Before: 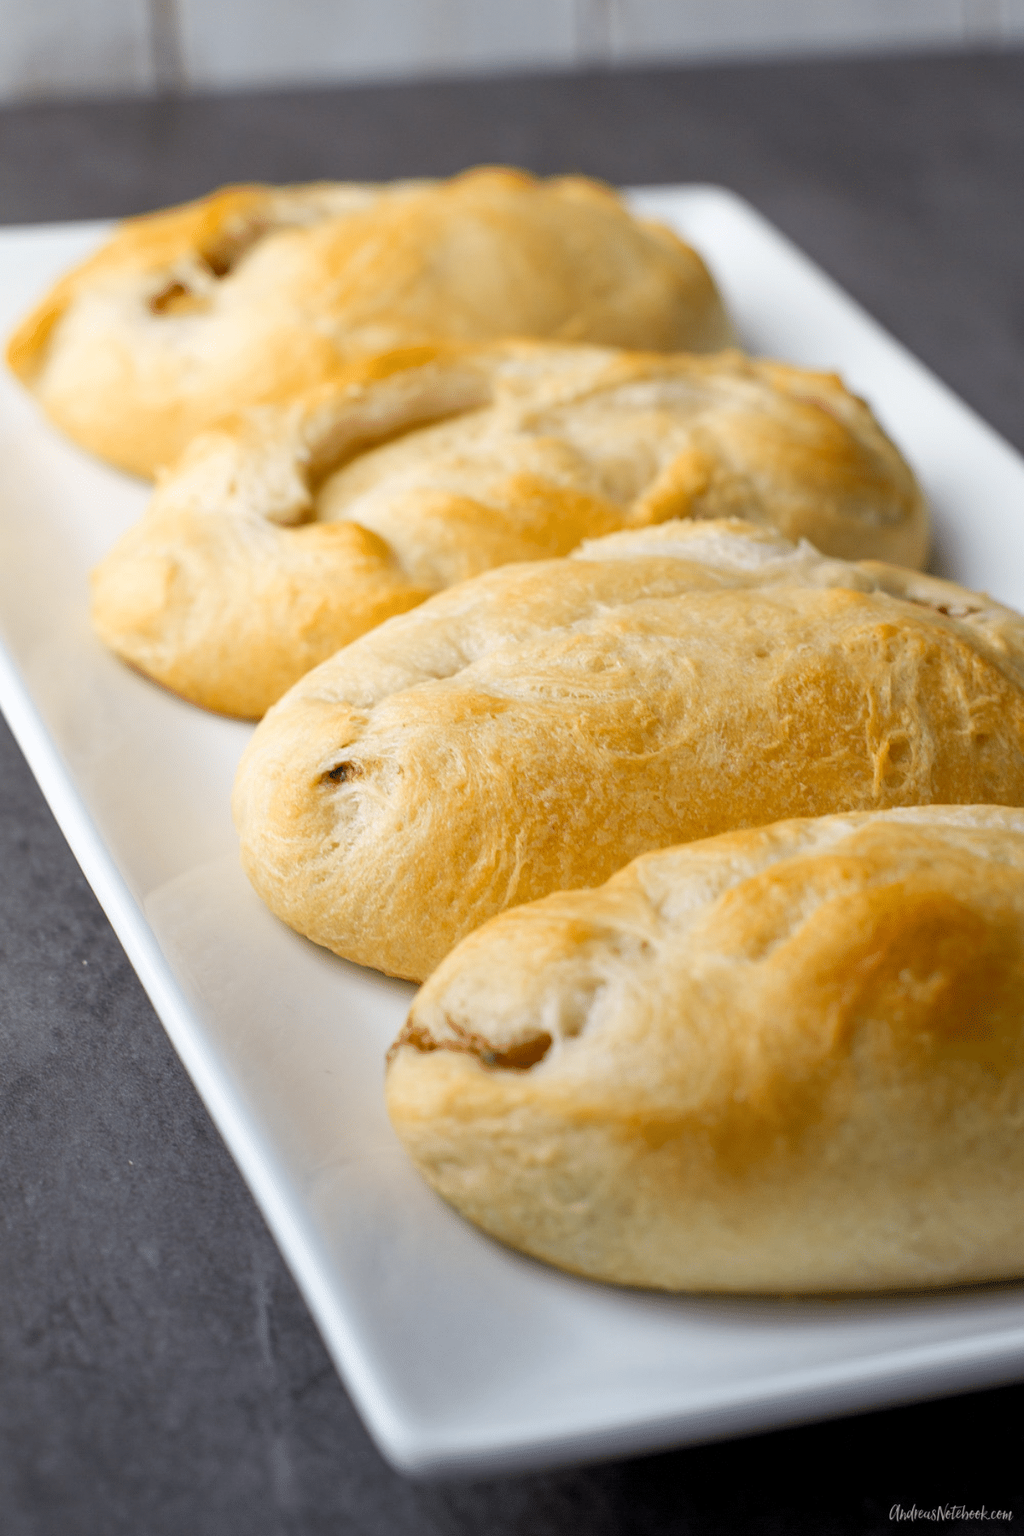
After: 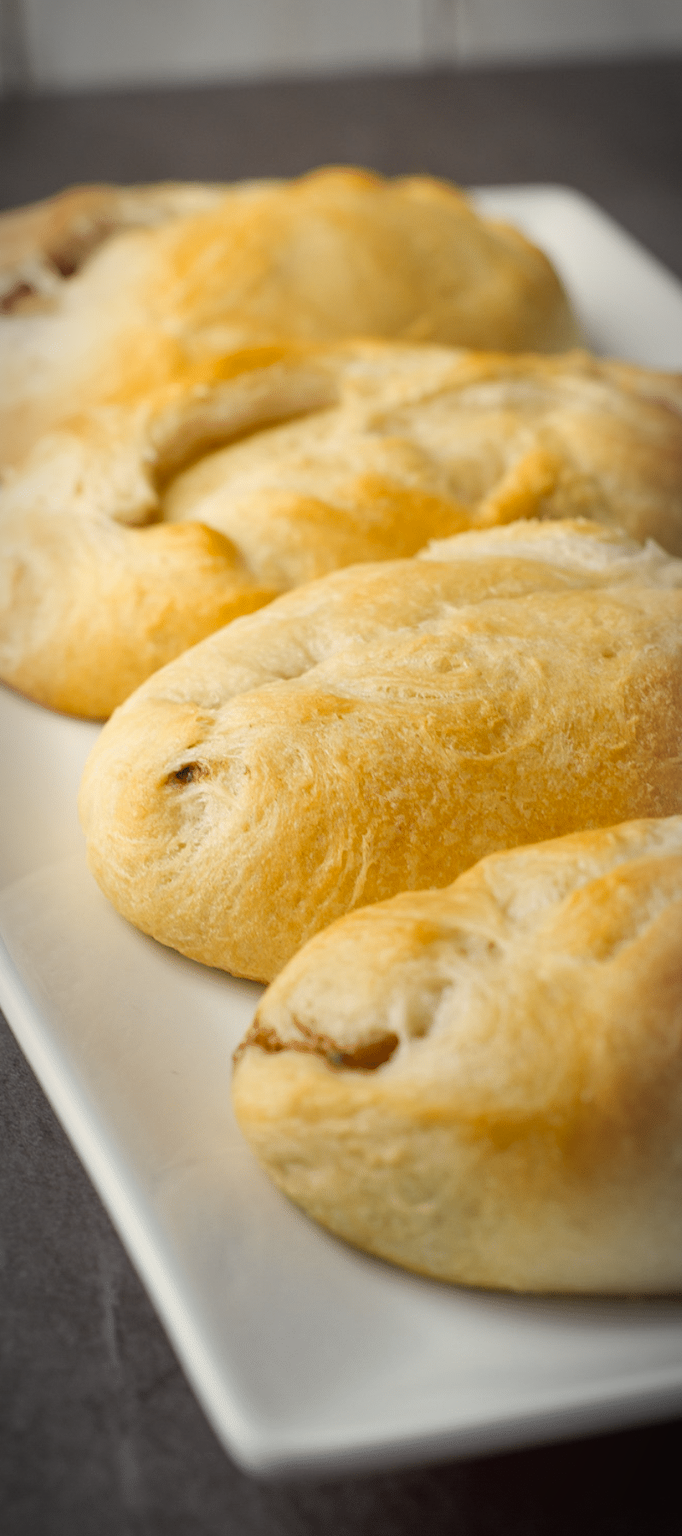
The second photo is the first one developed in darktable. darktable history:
vignetting: automatic ratio true
crop and rotate: left 15.055%, right 18.278%
color balance: lift [1.005, 1.002, 0.998, 0.998], gamma [1, 1.021, 1.02, 0.979], gain [0.923, 1.066, 1.056, 0.934]
